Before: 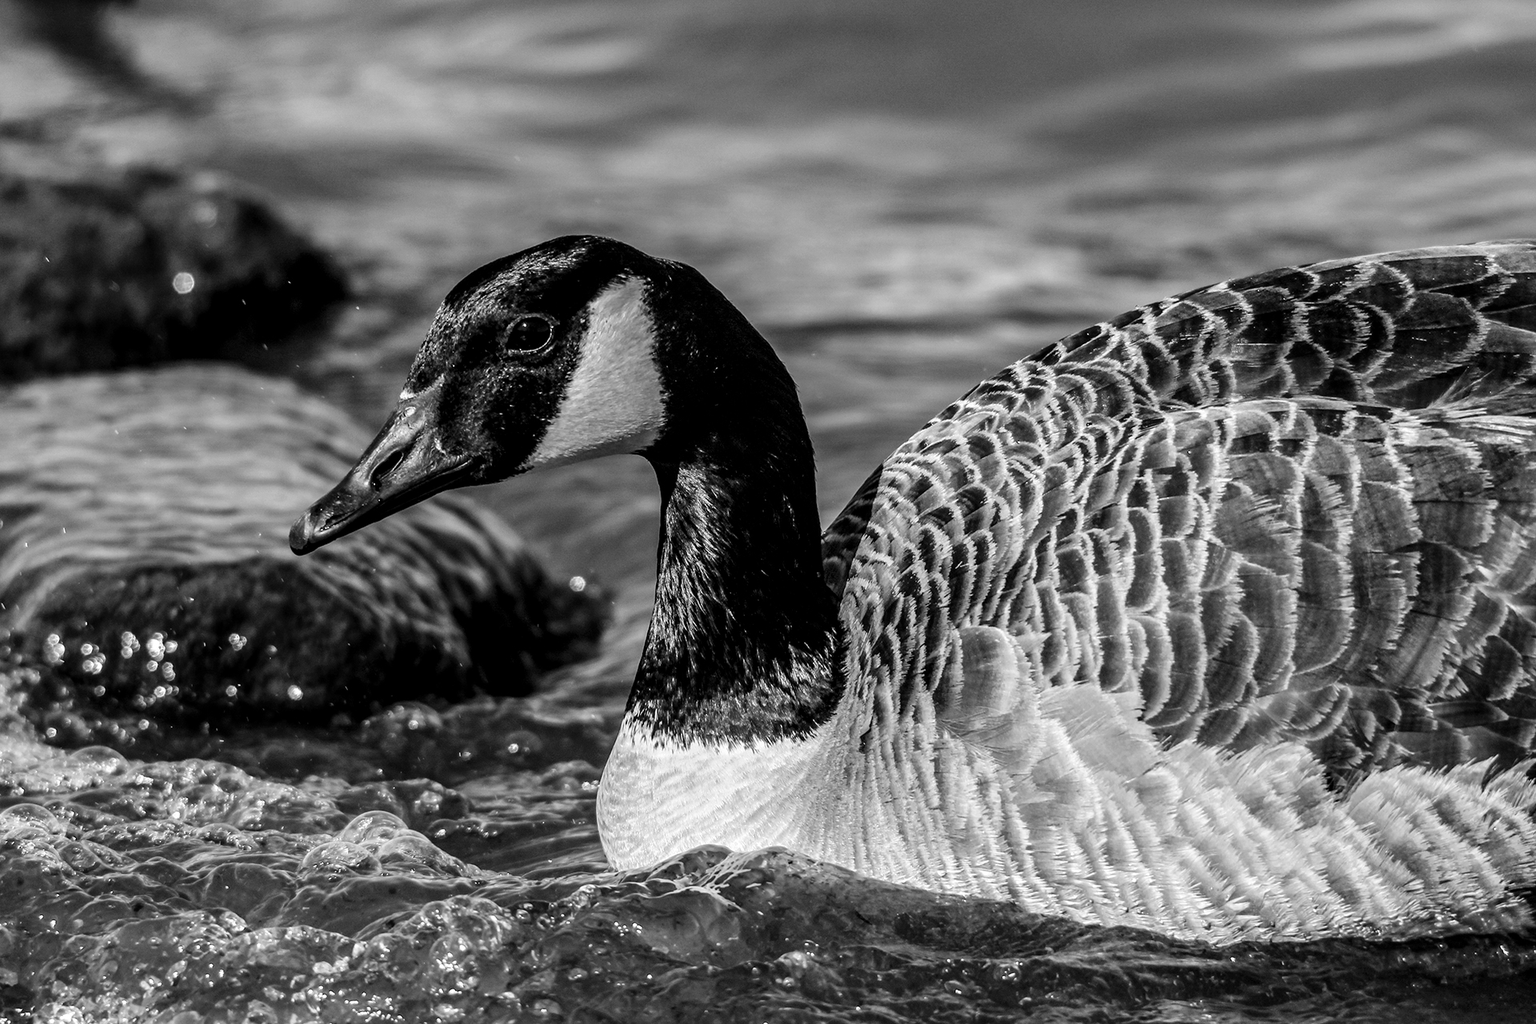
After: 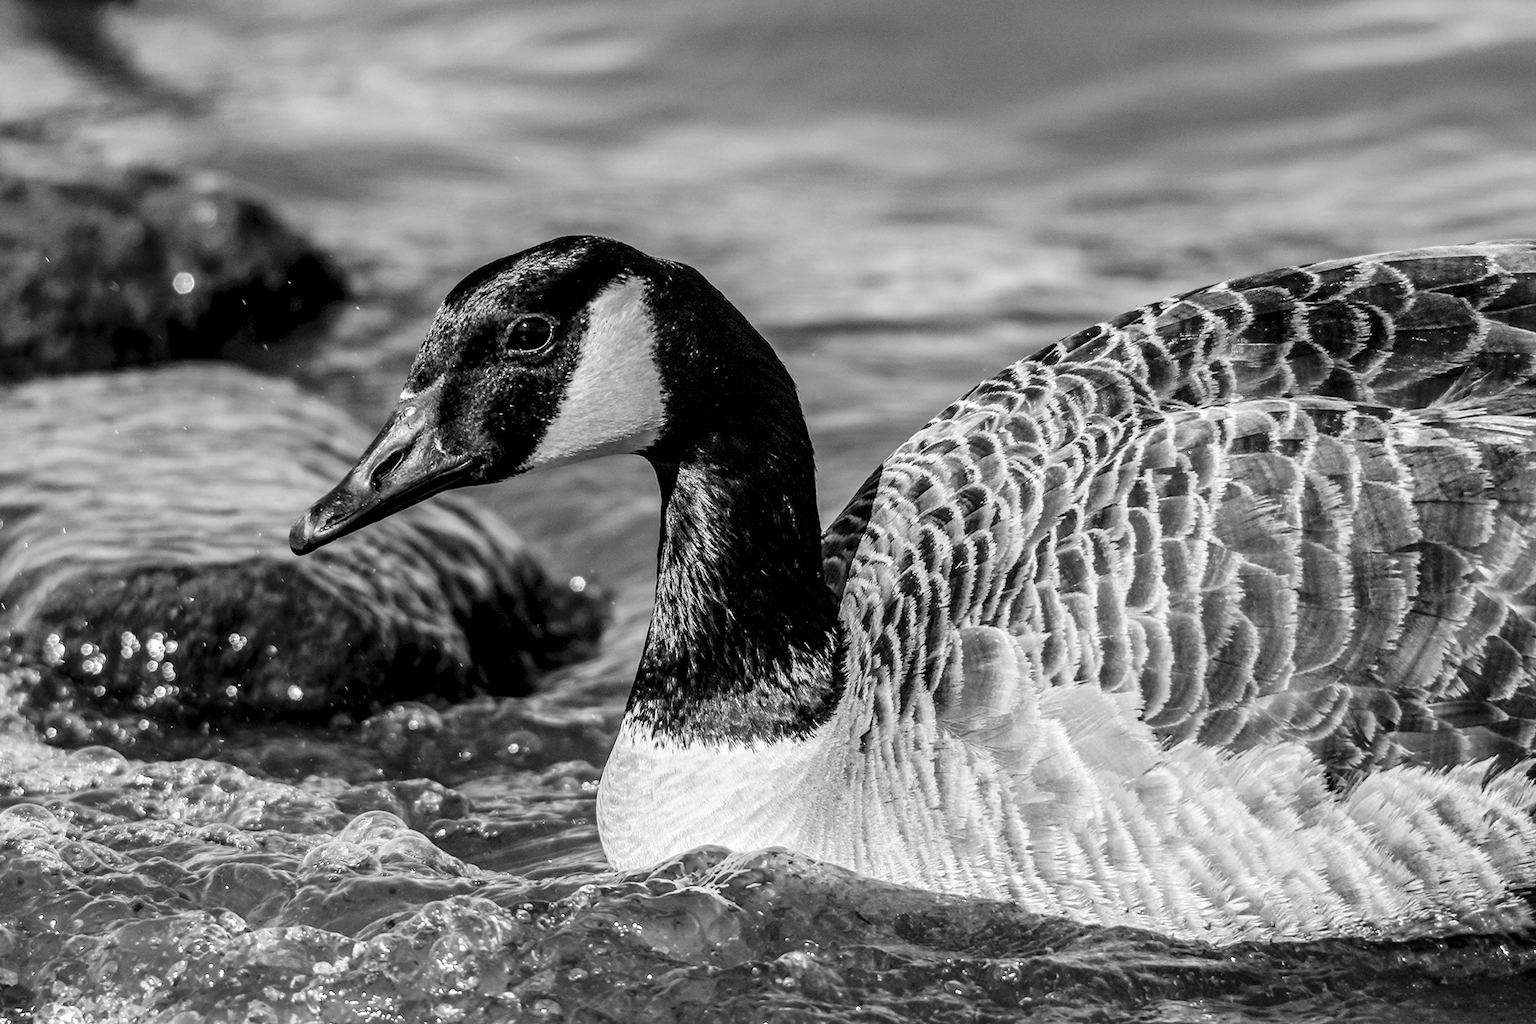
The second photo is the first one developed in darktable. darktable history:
contrast brightness saturation: contrast 0.067, brightness 0.177, saturation 0.397
